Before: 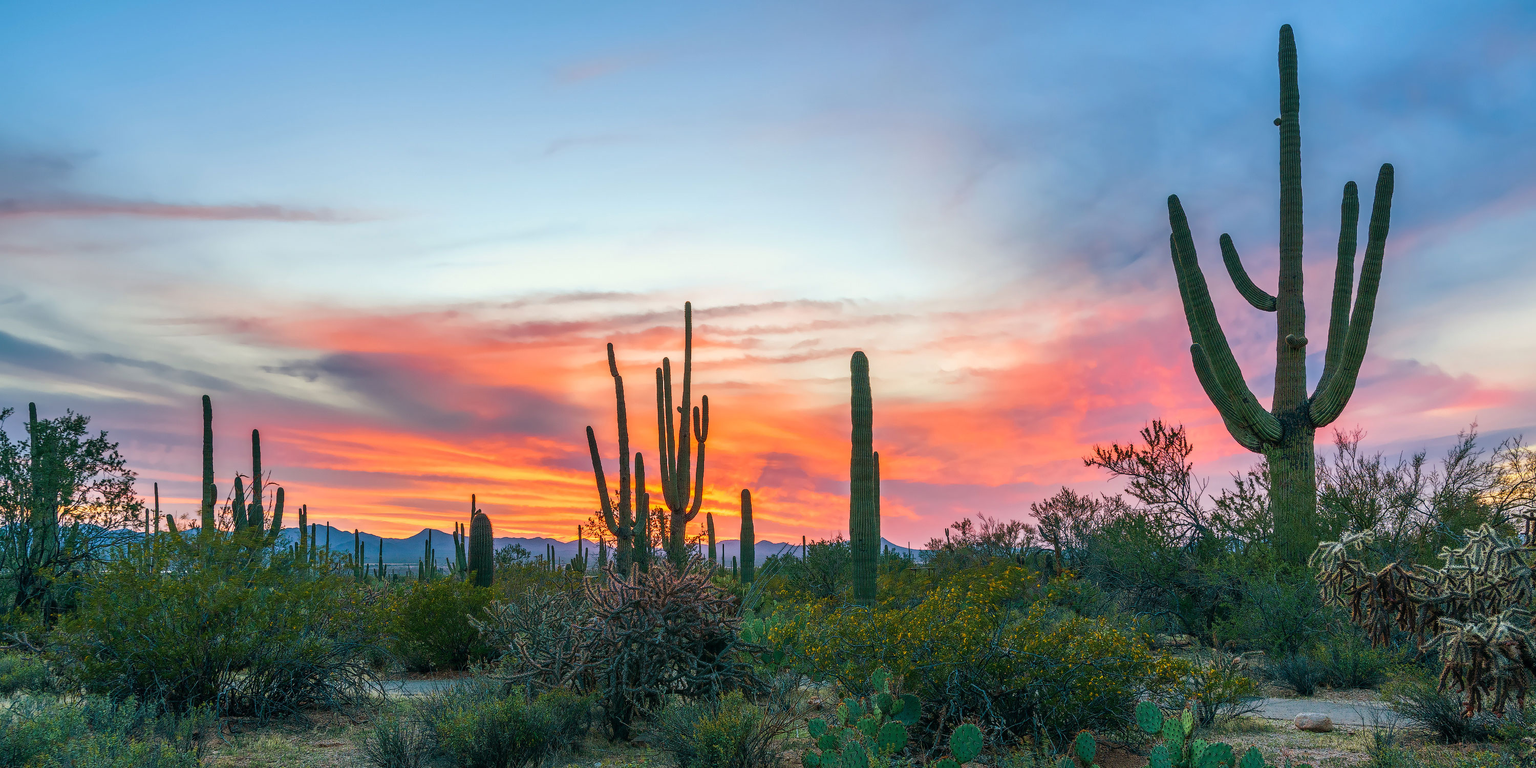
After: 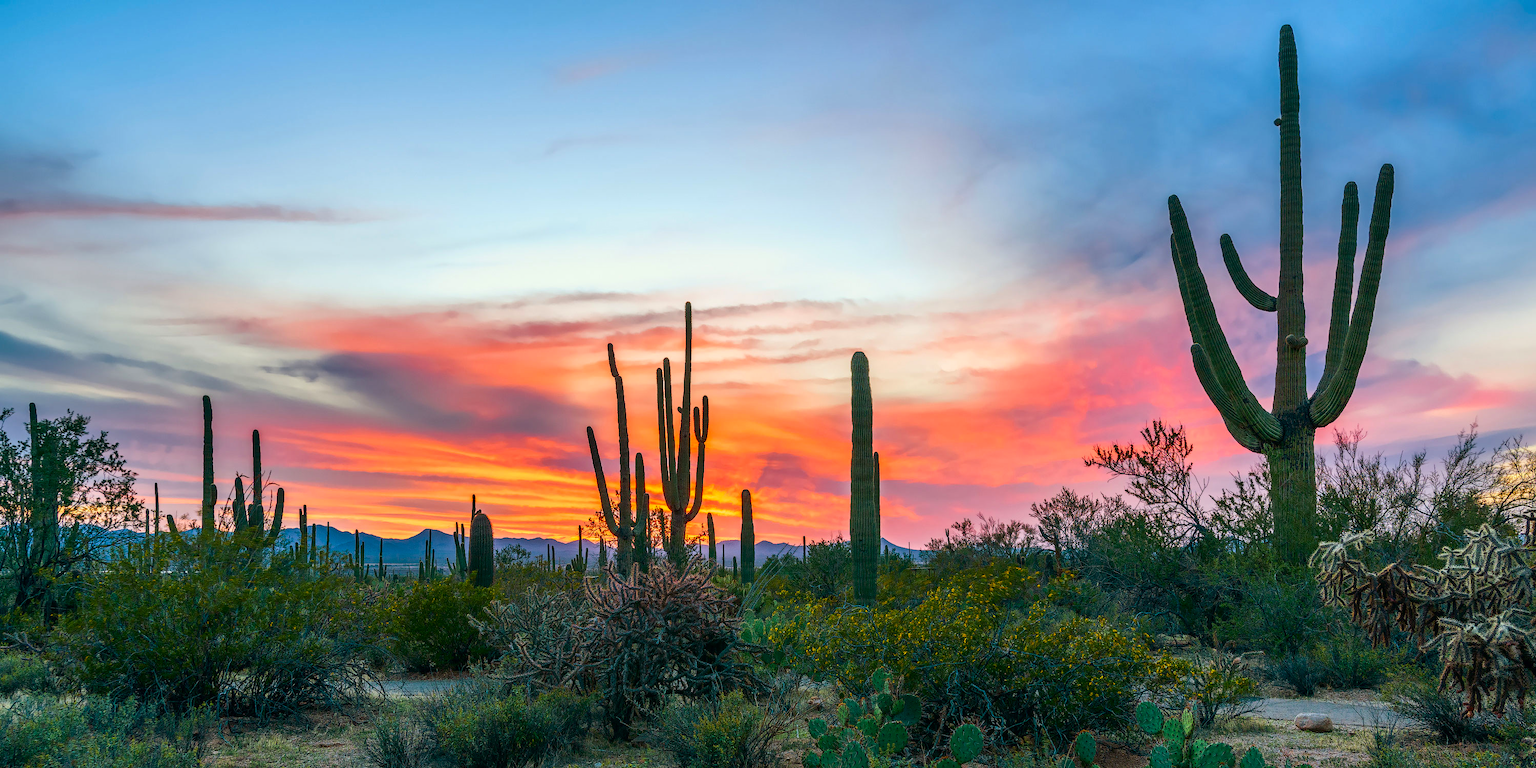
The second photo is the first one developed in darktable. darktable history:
contrast brightness saturation: contrast 0.126, brightness -0.054, saturation 0.164
